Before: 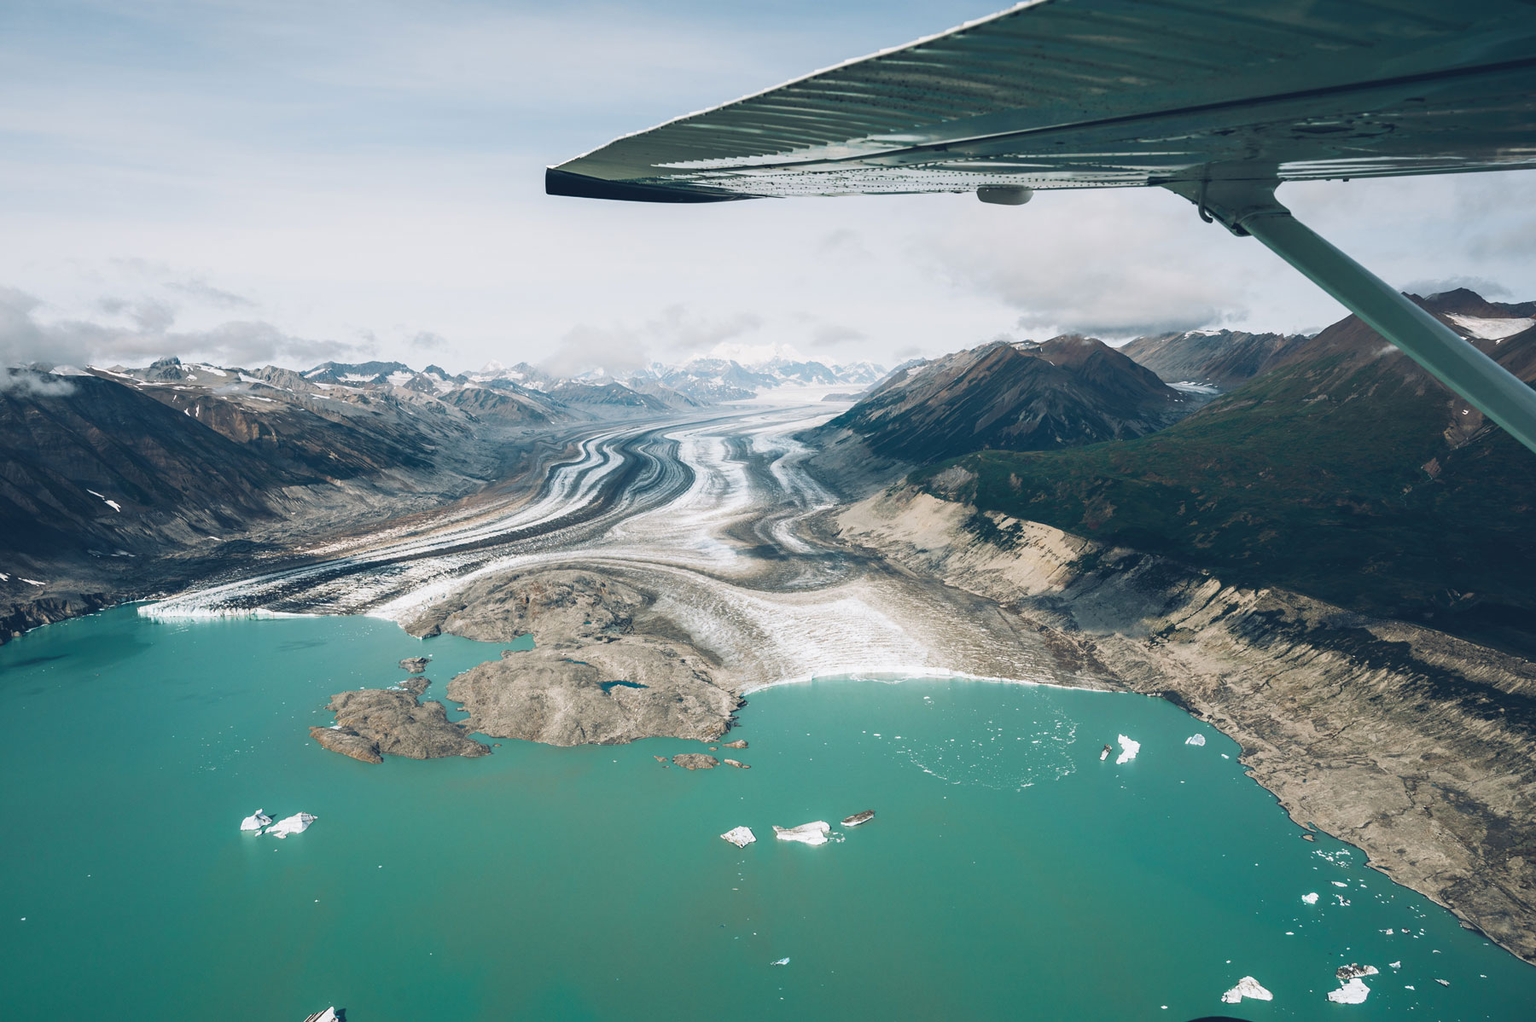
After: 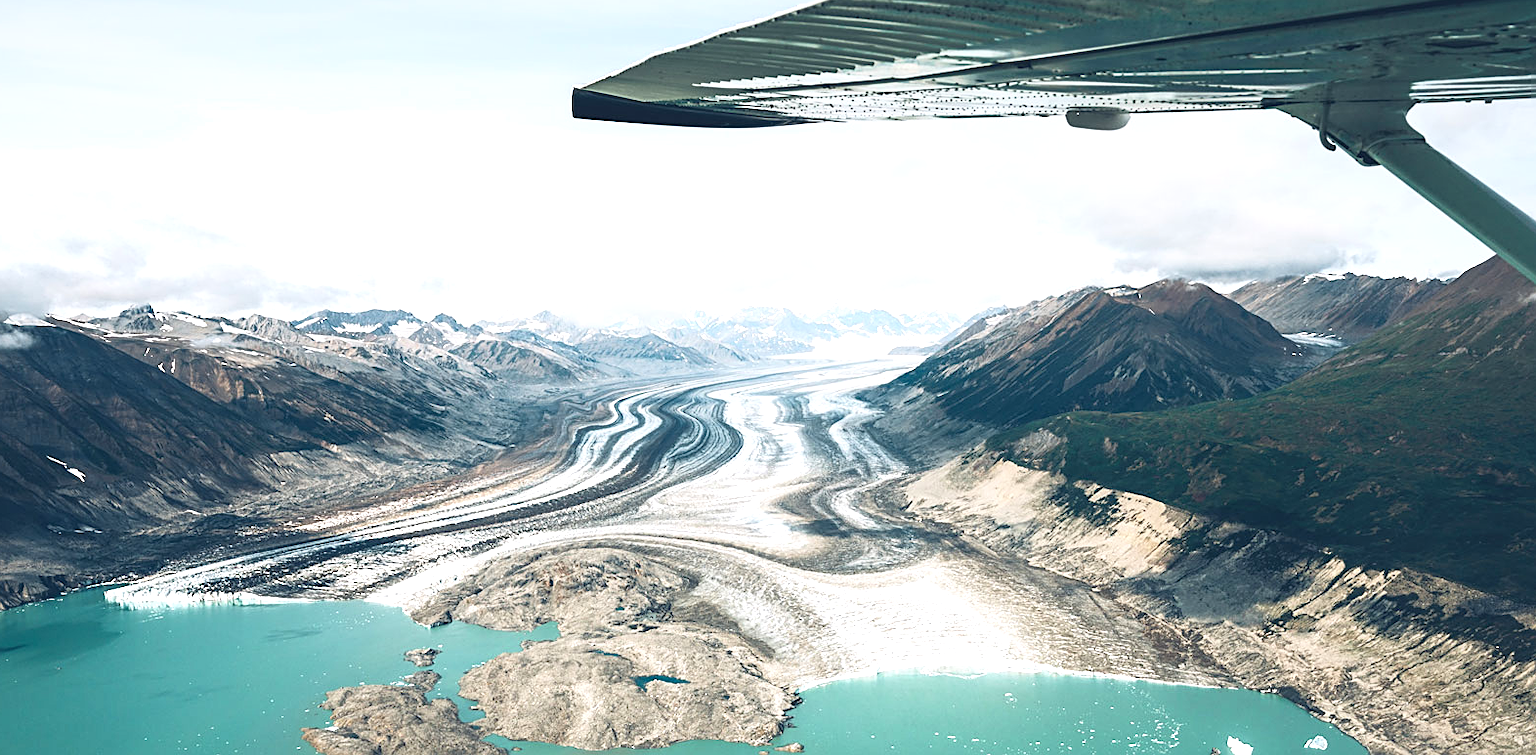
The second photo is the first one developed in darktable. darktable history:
shadows and highlights: shadows 0, highlights 40
crop: left 3.015%, top 8.969%, right 9.647%, bottom 26.457%
exposure: exposure 0.566 EV, compensate highlight preservation false
local contrast: highlights 100%, shadows 100%, detail 120%, midtone range 0.2
sharpen: on, module defaults
